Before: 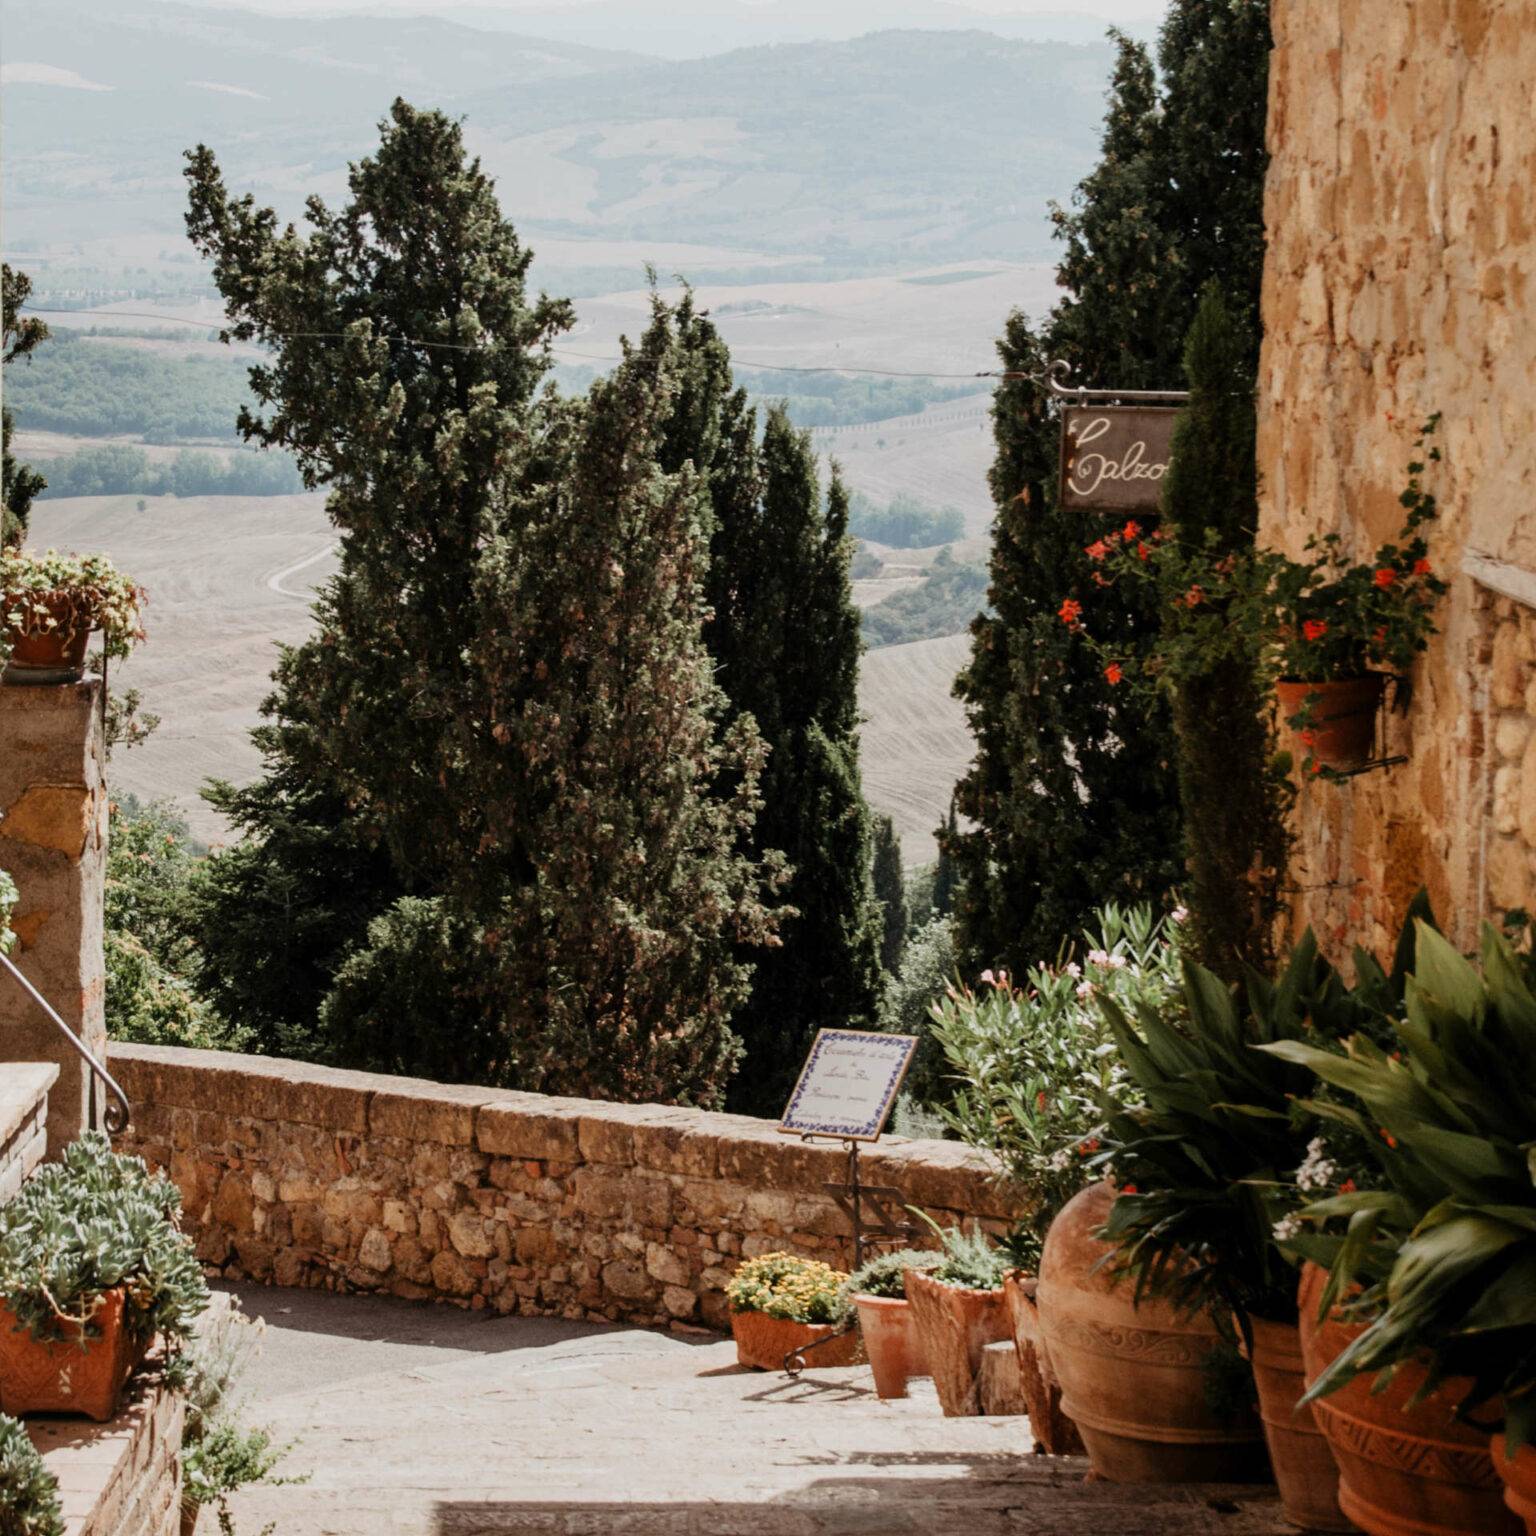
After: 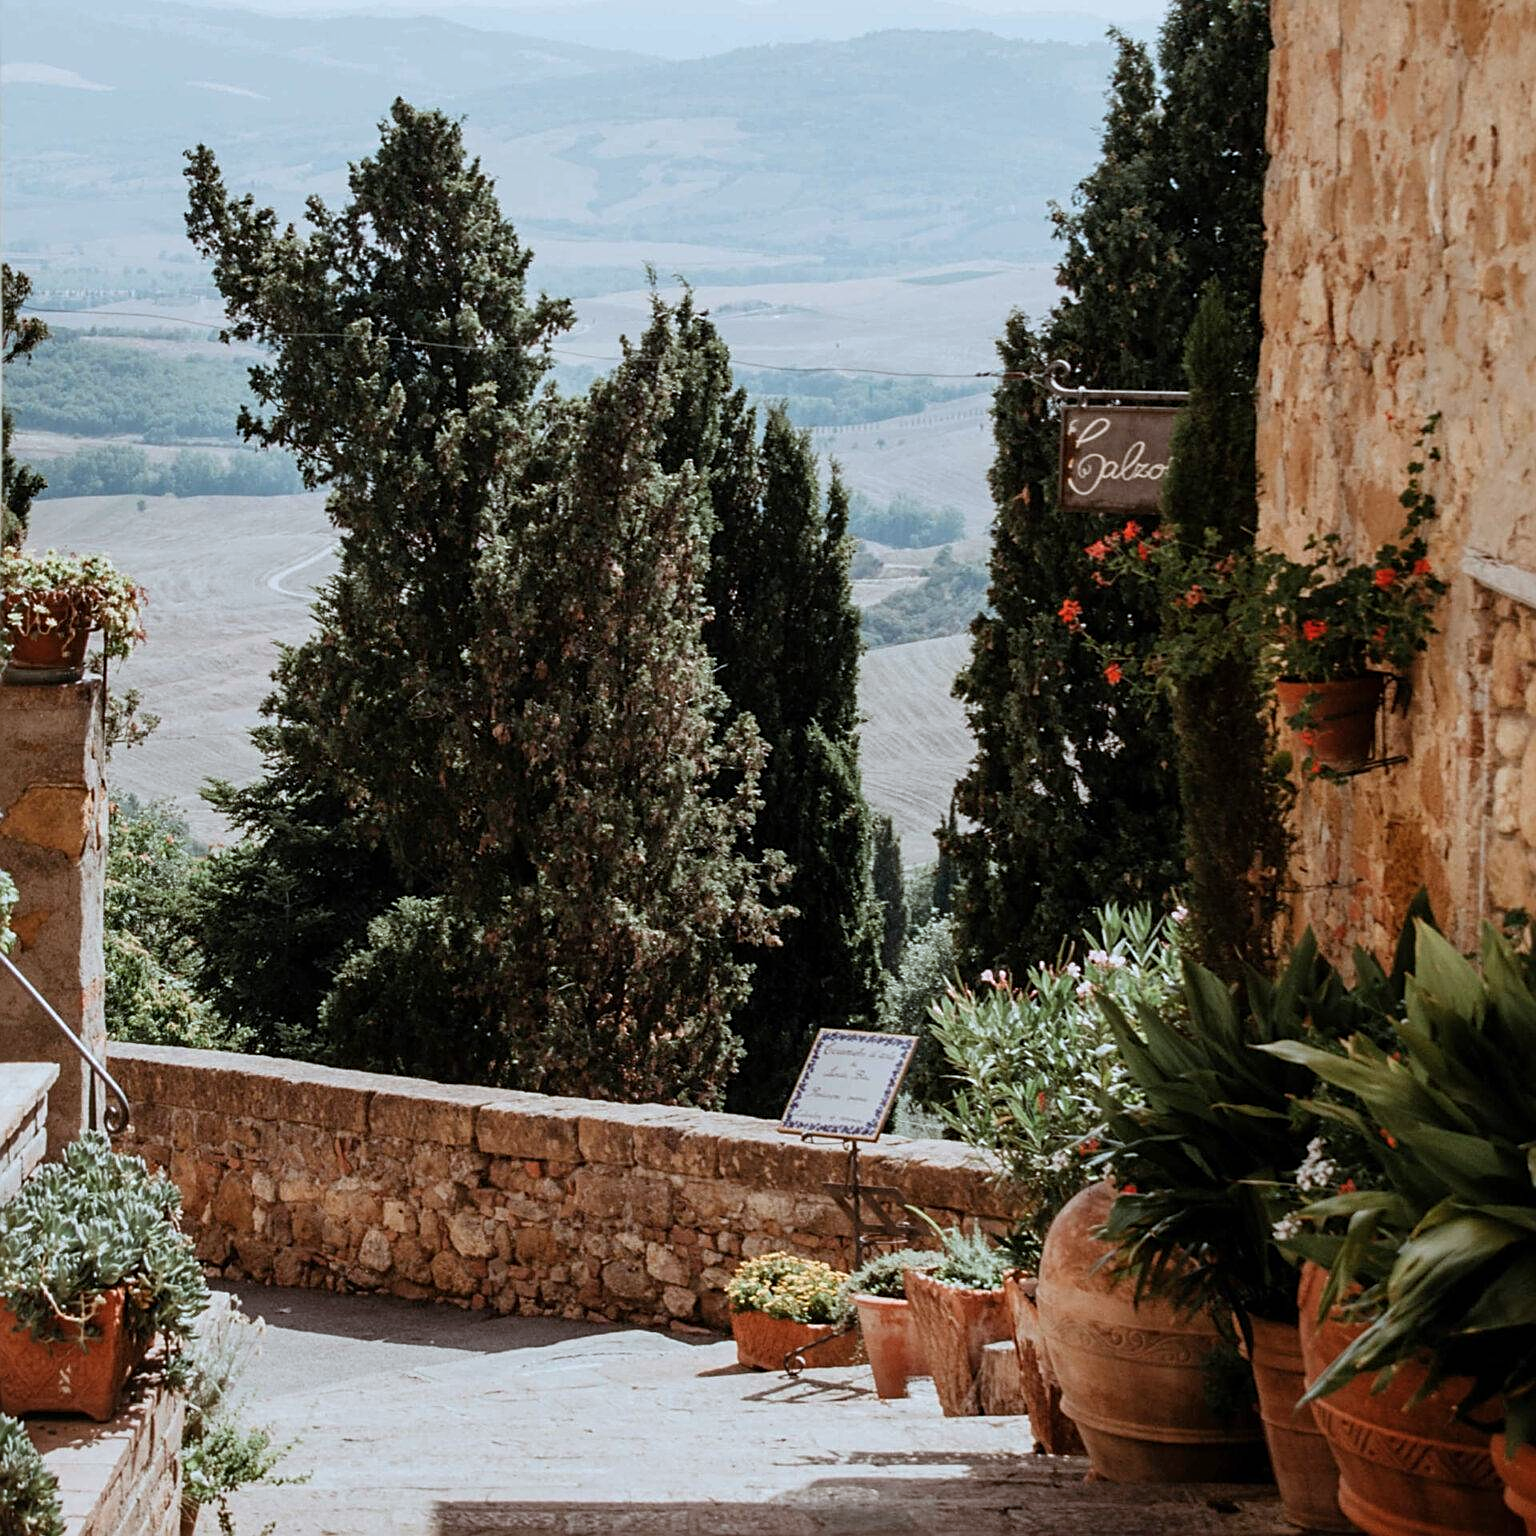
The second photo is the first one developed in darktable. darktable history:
color correction: highlights a* -3.93, highlights b* -10.9
sharpen: on, module defaults
